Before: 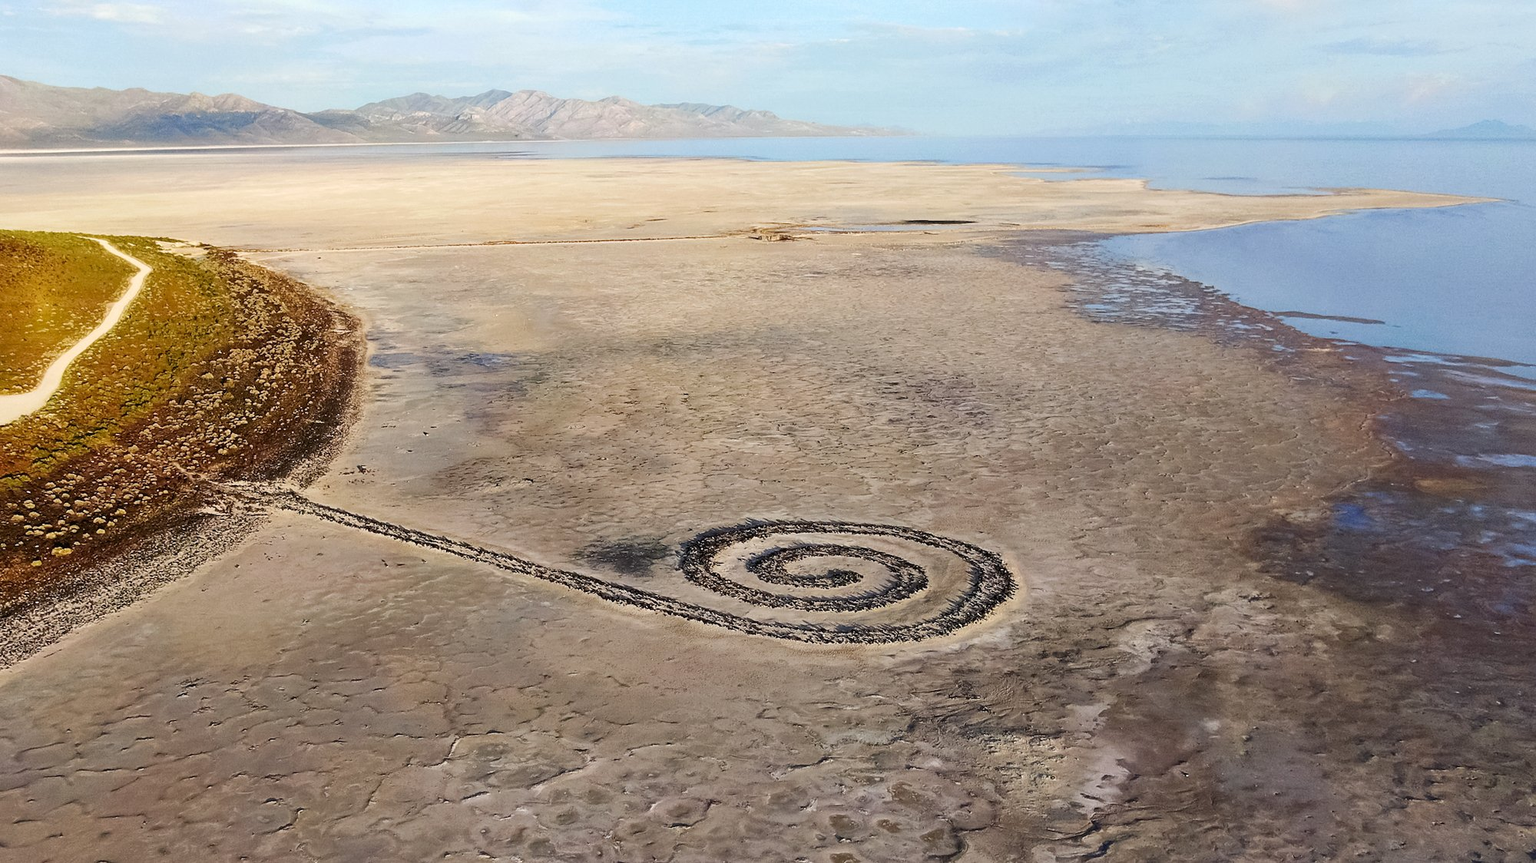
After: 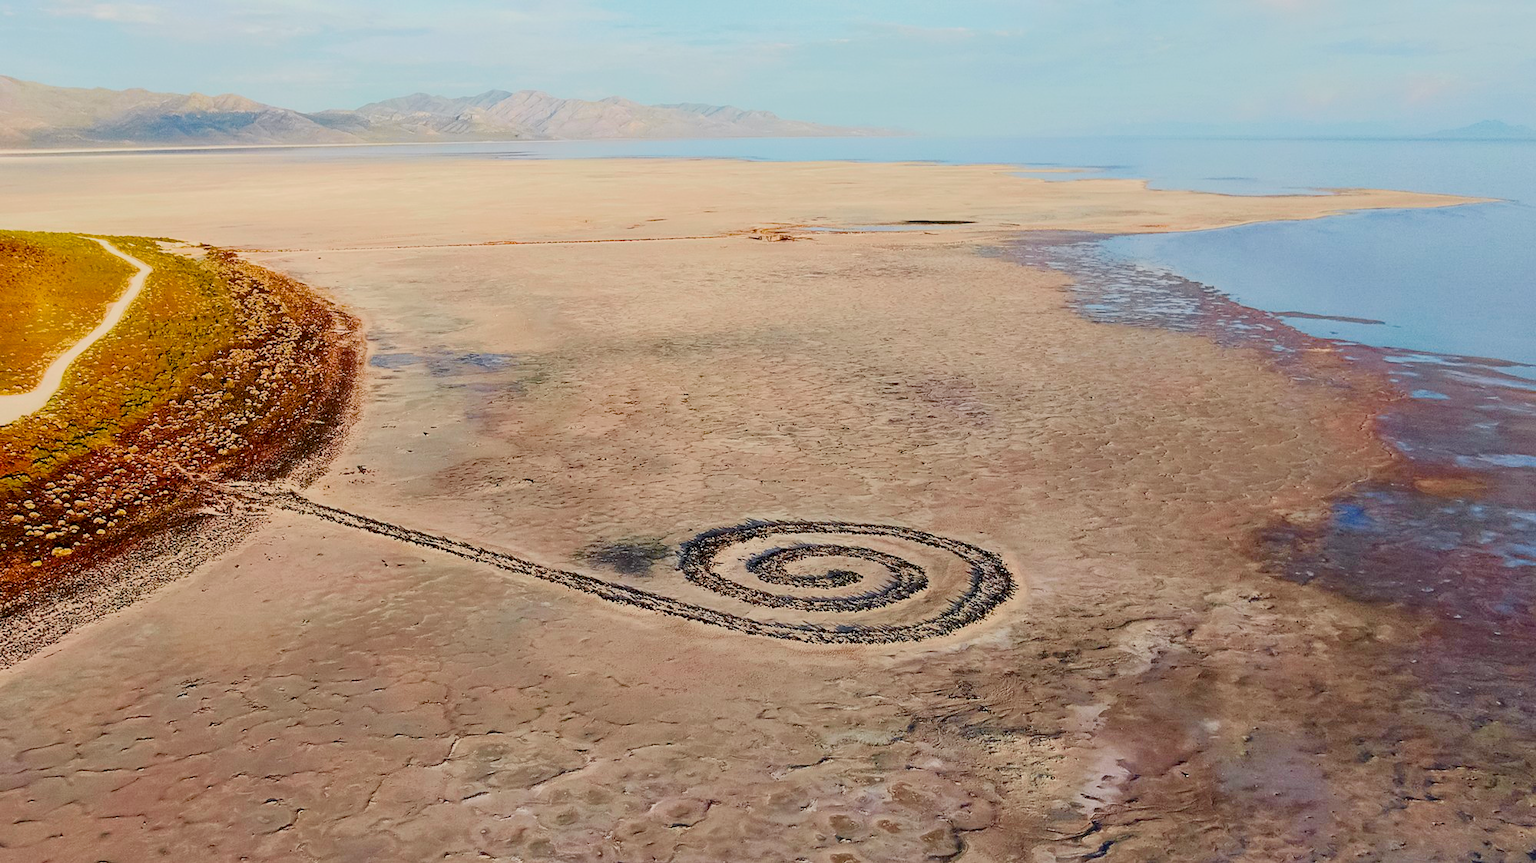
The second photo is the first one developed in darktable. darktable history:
tone curve: curves: ch0 [(0.003, 0) (0.066, 0.017) (0.163, 0.09) (0.264, 0.238) (0.395, 0.421) (0.517, 0.56) (0.688, 0.743) (0.791, 0.814) (1, 1)]; ch1 [(0, 0) (0.164, 0.115) (0.337, 0.332) (0.39, 0.398) (0.464, 0.461) (0.501, 0.5) (0.507, 0.503) (0.534, 0.537) (0.577, 0.59) (0.652, 0.681) (0.733, 0.749) (0.811, 0.796) (1, 1)]; ch2 [(0, 0) (0.337, 0.382) (0.464, 0.476) (0.501, 0.502) (0.527, 0.54) (0.551, 0.565) (0.6, 0.59) (0.687, 0.675) (1, 1)], color space Lab, independent channels, preserve colors none
color balance rgb: highlights gain › chroma 0.112%, highlights gain › hue 331.67°, linear chroma grading › global chroma 14.472%, perceptual saturation grading › global saturation 20%, perceptual saturation grading › highlights -14.15%, perceptual saturation grading › shadows 49.233%, hue shift -5.35°, contrast -21.675%
color correction: highlights b* 0.007, saturation 0.981
